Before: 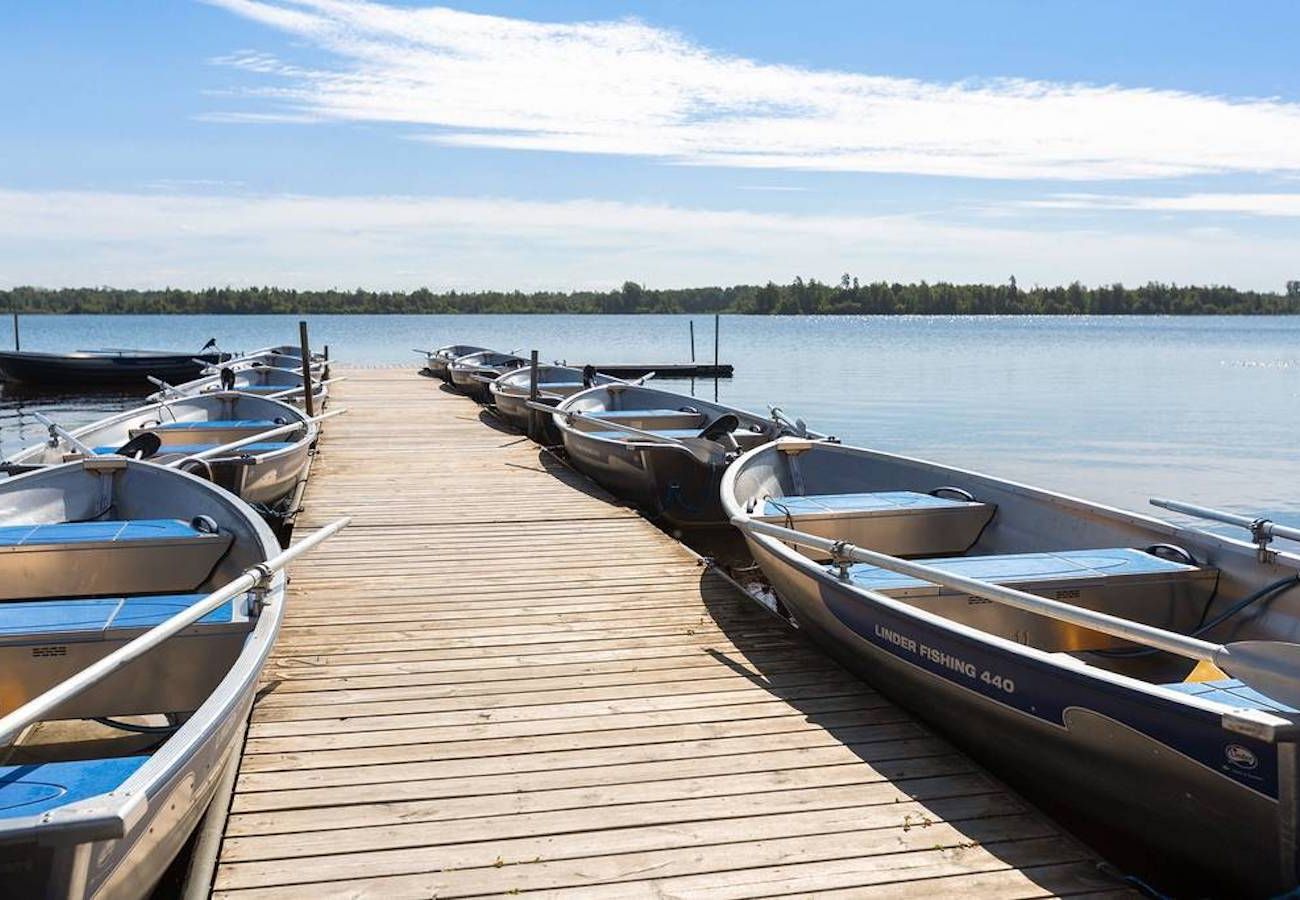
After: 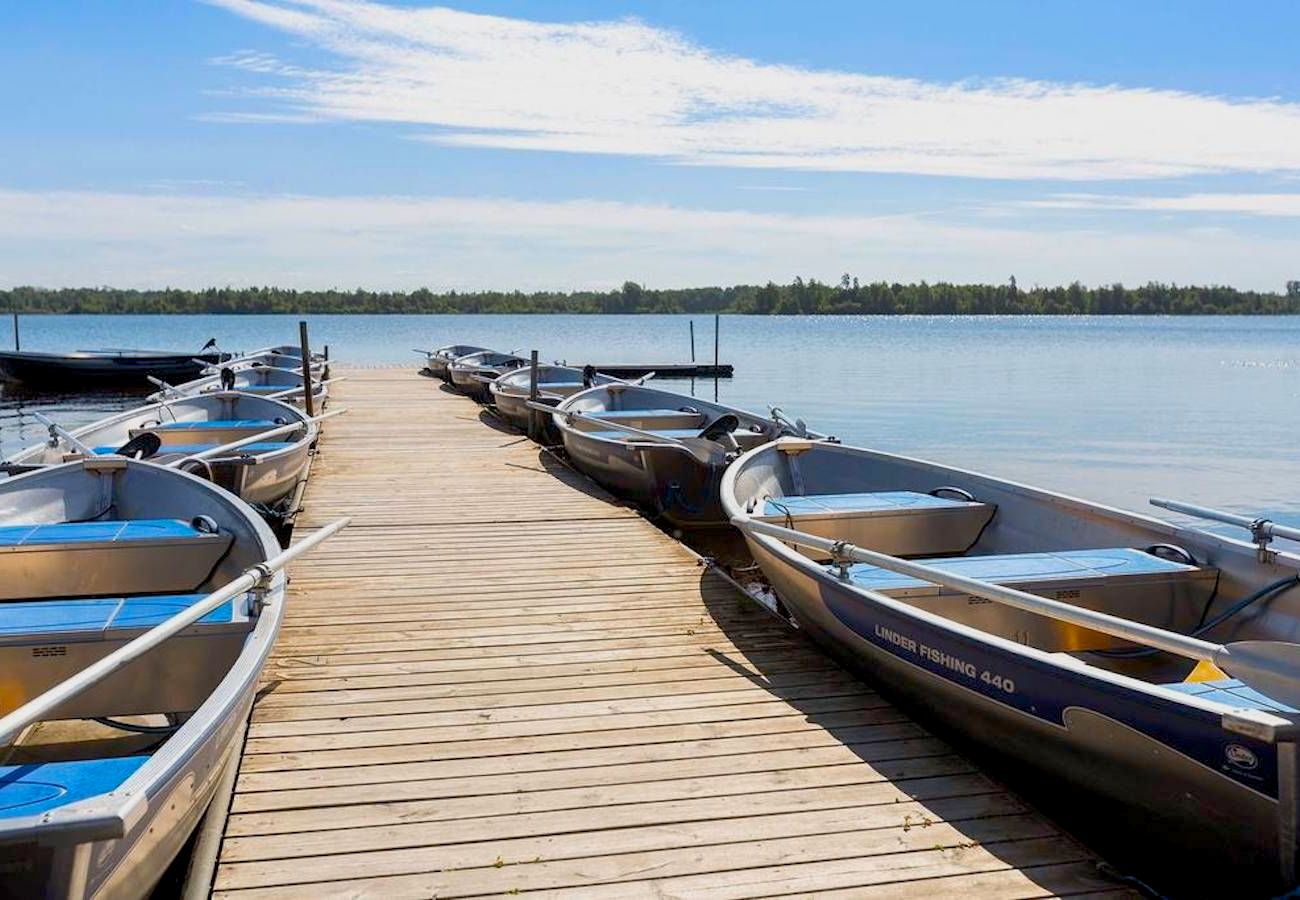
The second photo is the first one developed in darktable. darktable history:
color balance rgb: global offset › luminance -0.512%, perceptual saturation grading › global saturation 24.994%, contrast -9.813%
